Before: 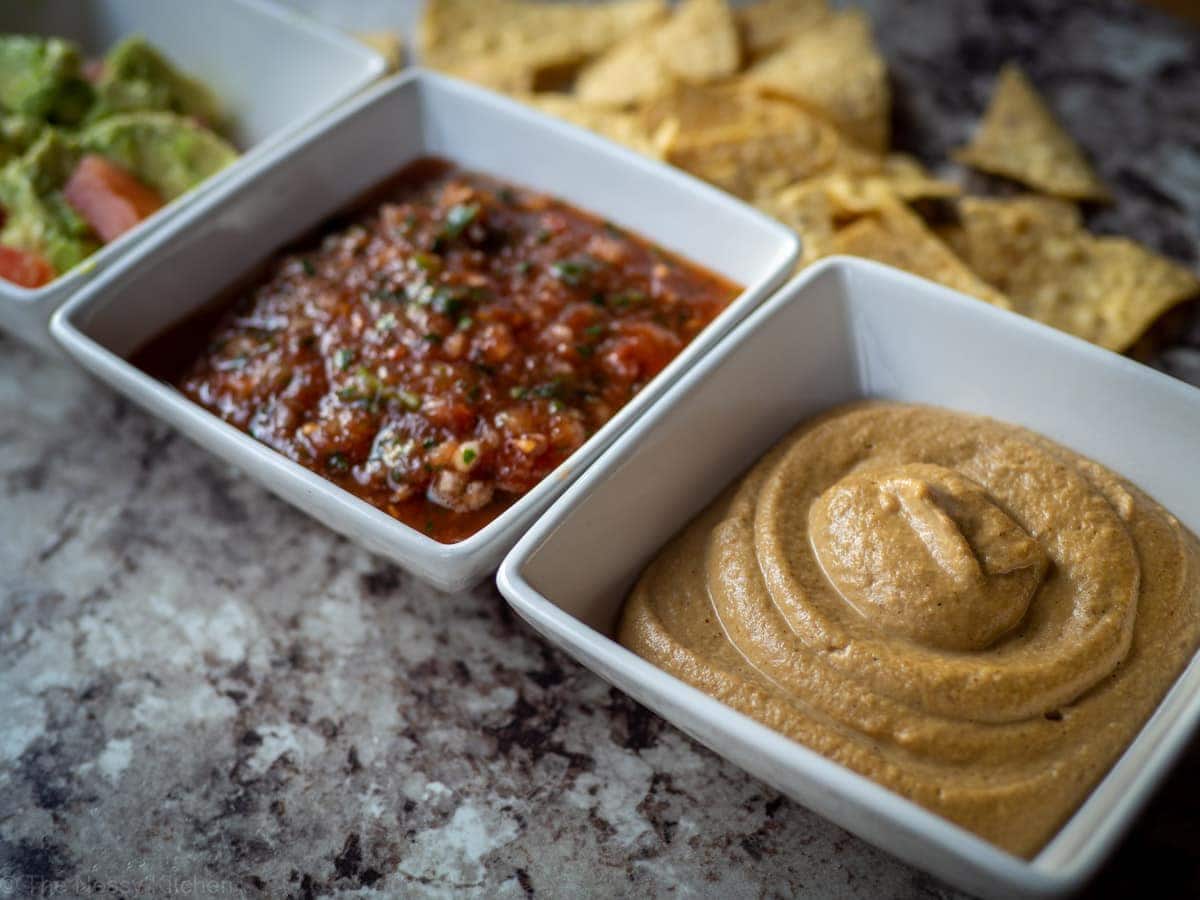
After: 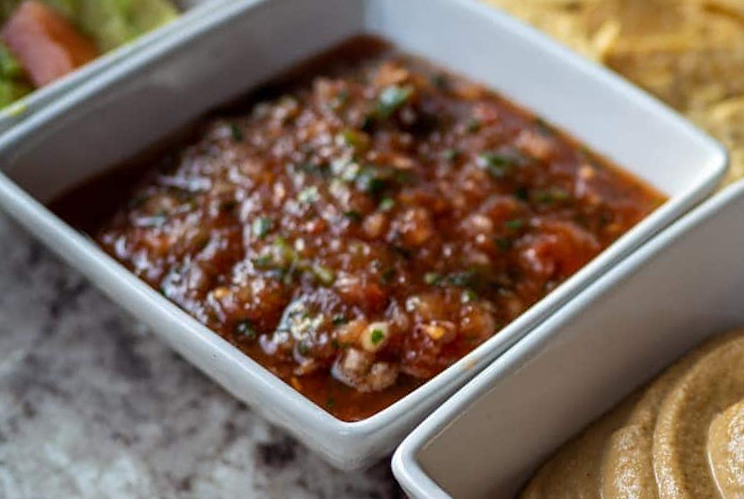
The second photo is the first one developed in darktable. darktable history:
sharpen: amount 0.208
crop and rotate: angle -5.87°, left 2.188%, top 6.835%, right 27.636%, bottom 30.361%
